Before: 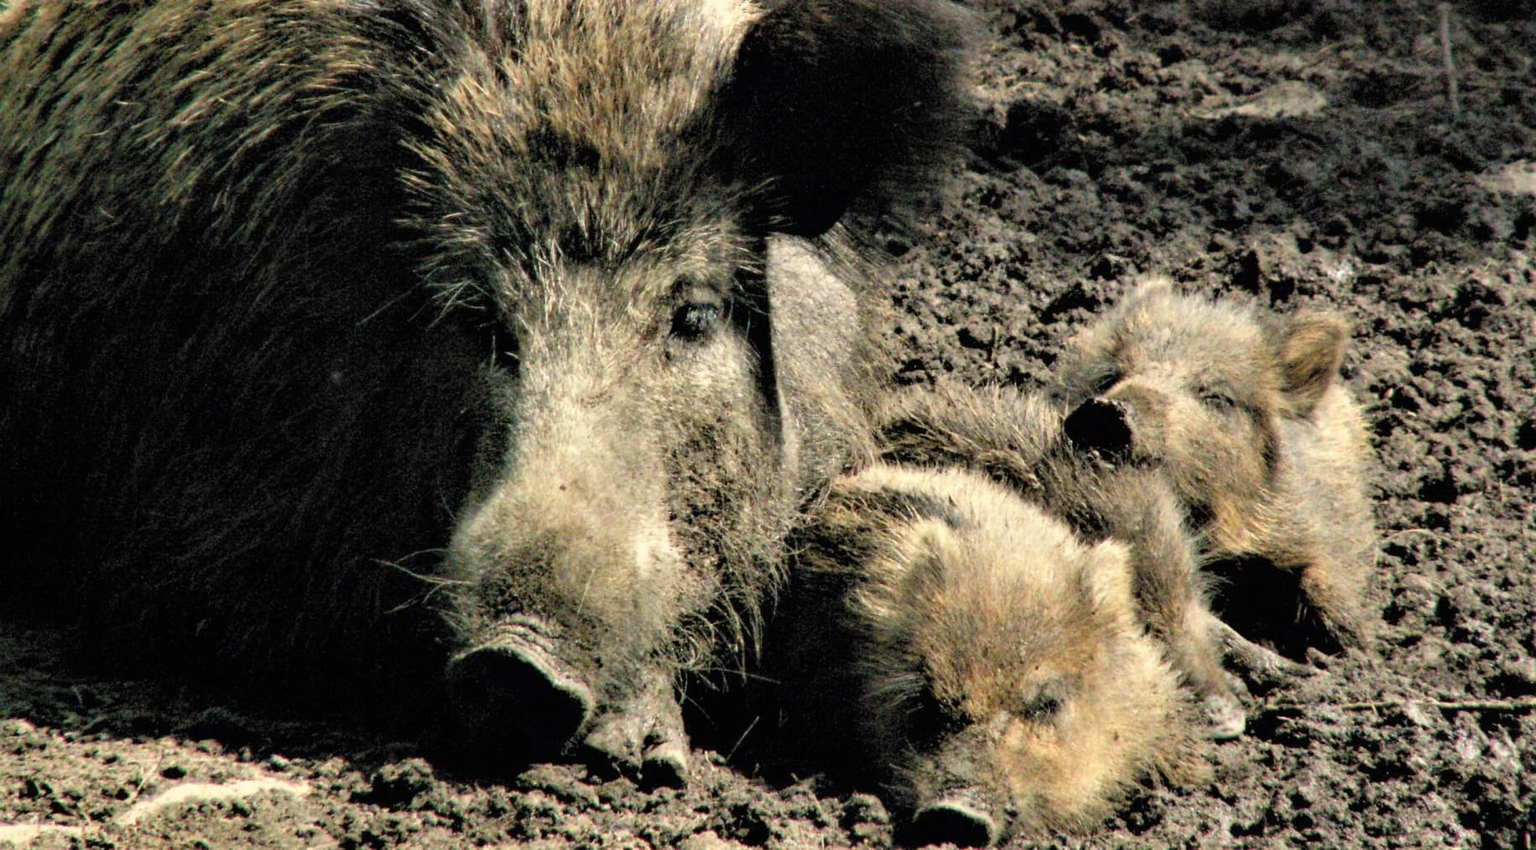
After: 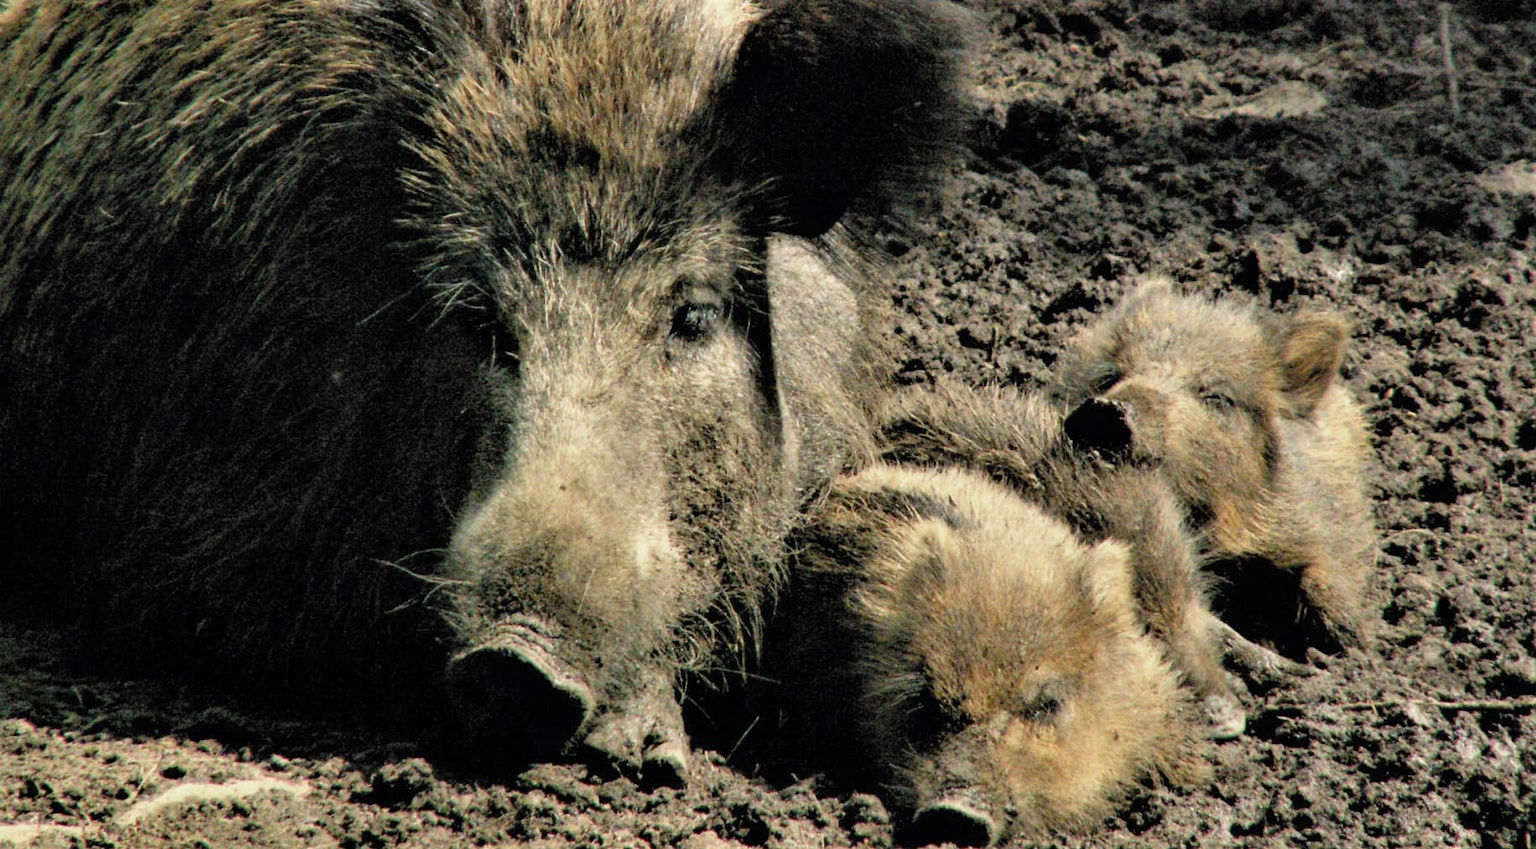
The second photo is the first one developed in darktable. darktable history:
shadows and highlights: radius 125.5, shadows 30.56, highlights -31.25, low approximation 0.01, soften with gaussian
color zones: curves: ch0 [(0, 0.444) (0.143, 0.442) (0.286, 0.441) (0.429, 0.441) (0.571, 0.441) (0.714, 0.441) (0.857, 0.442) (1, 0.444)], mix 34.09%
